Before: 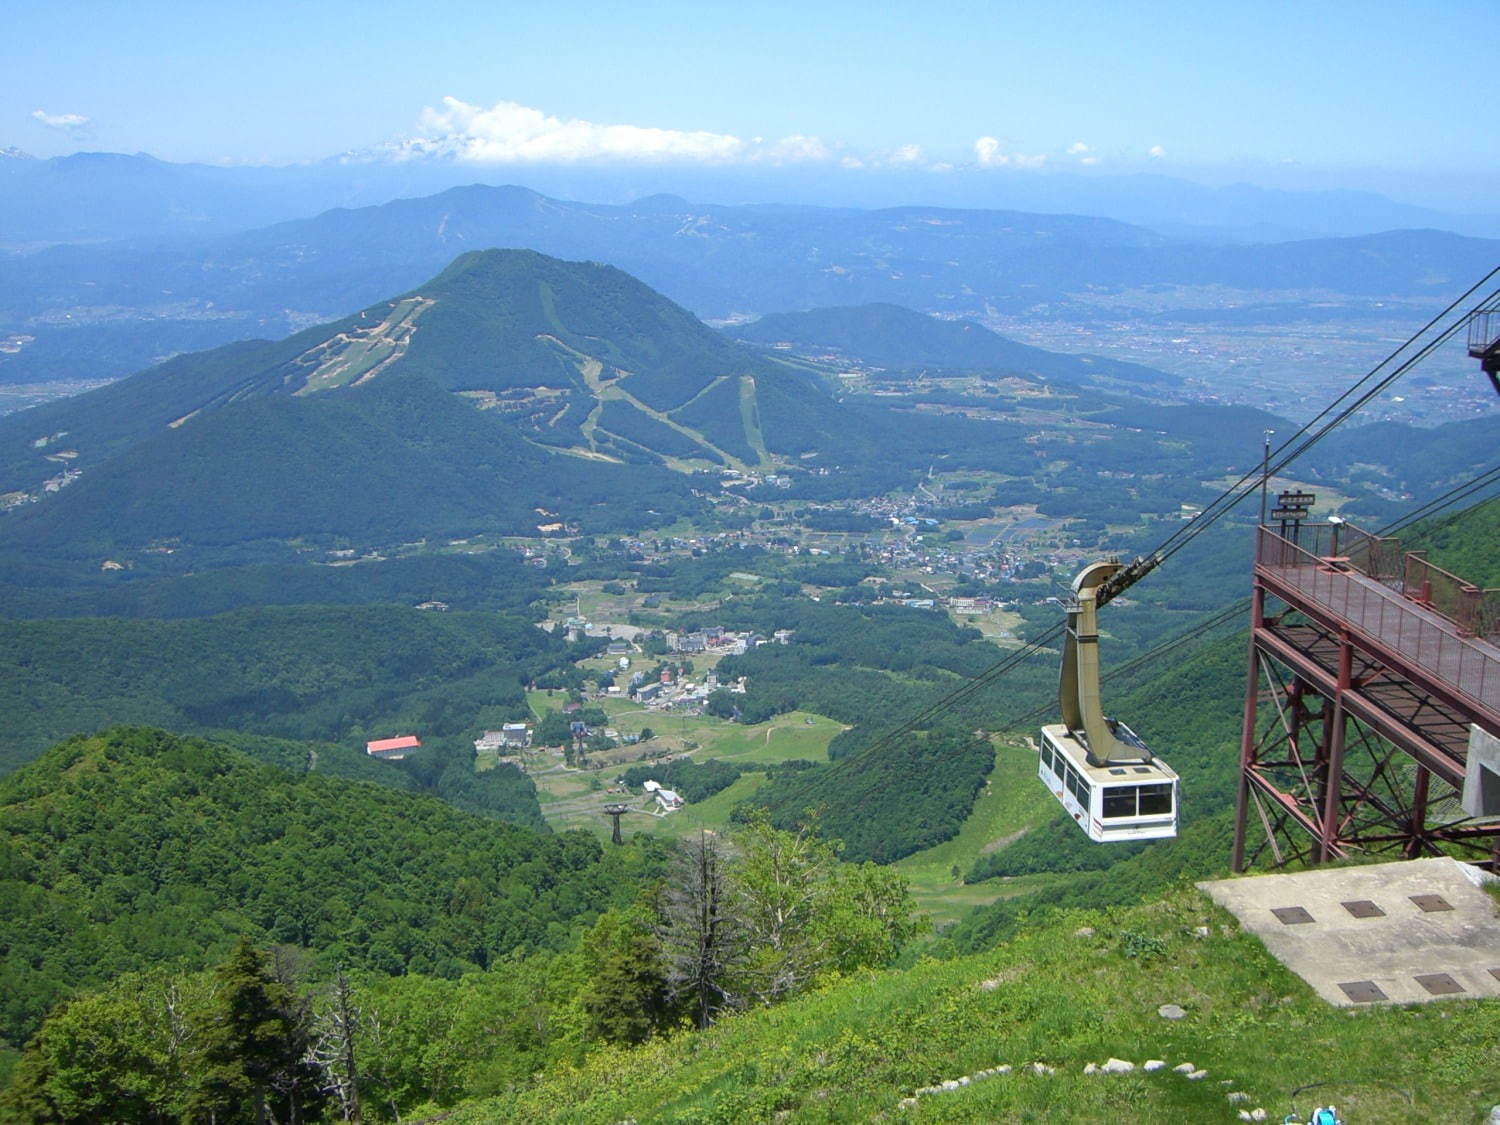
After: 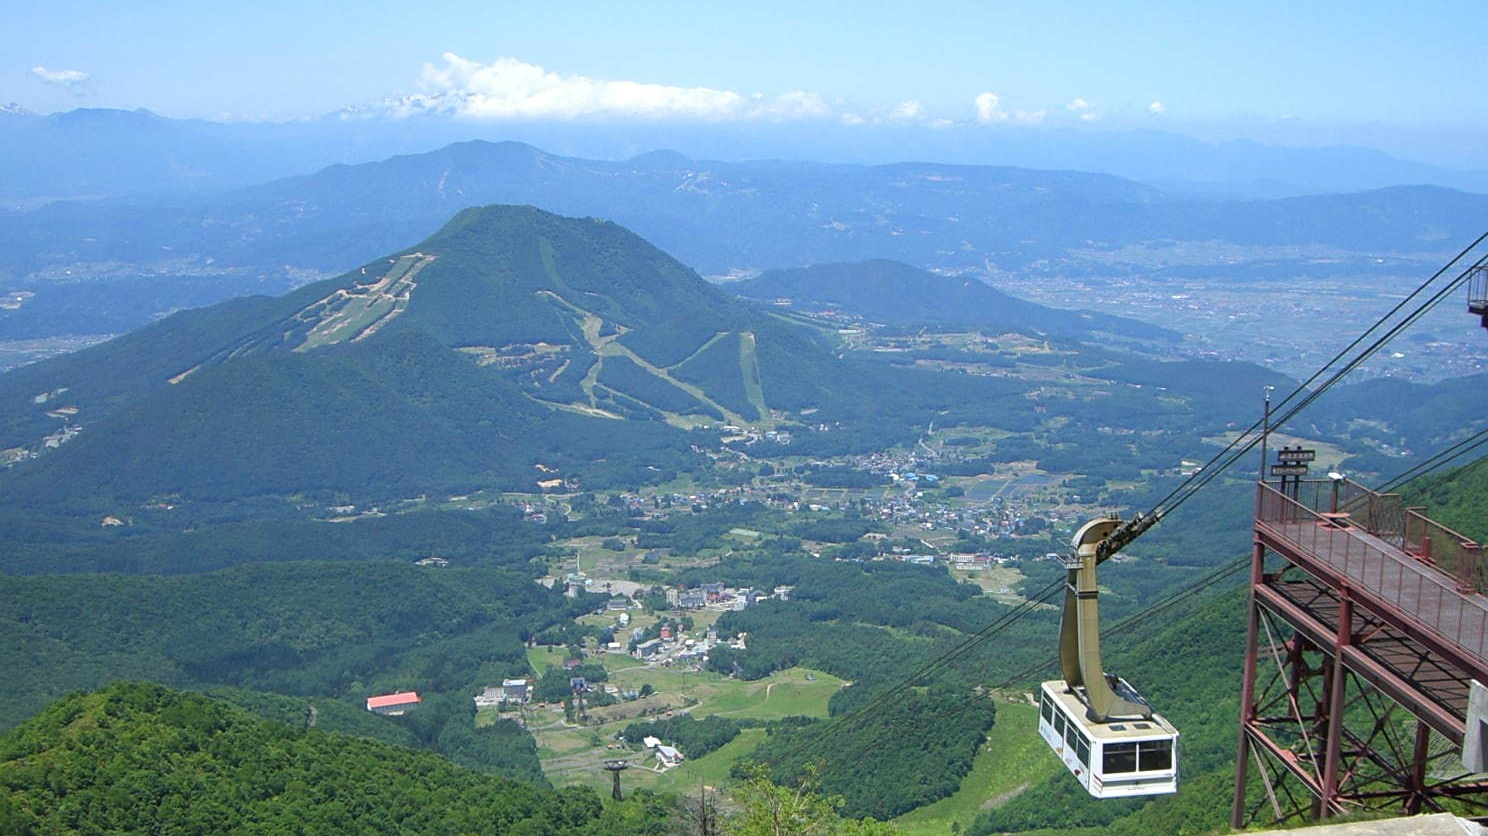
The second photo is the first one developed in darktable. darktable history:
sharpen: amount 0.209
crop: top 3.937%, bottom 21.561%
